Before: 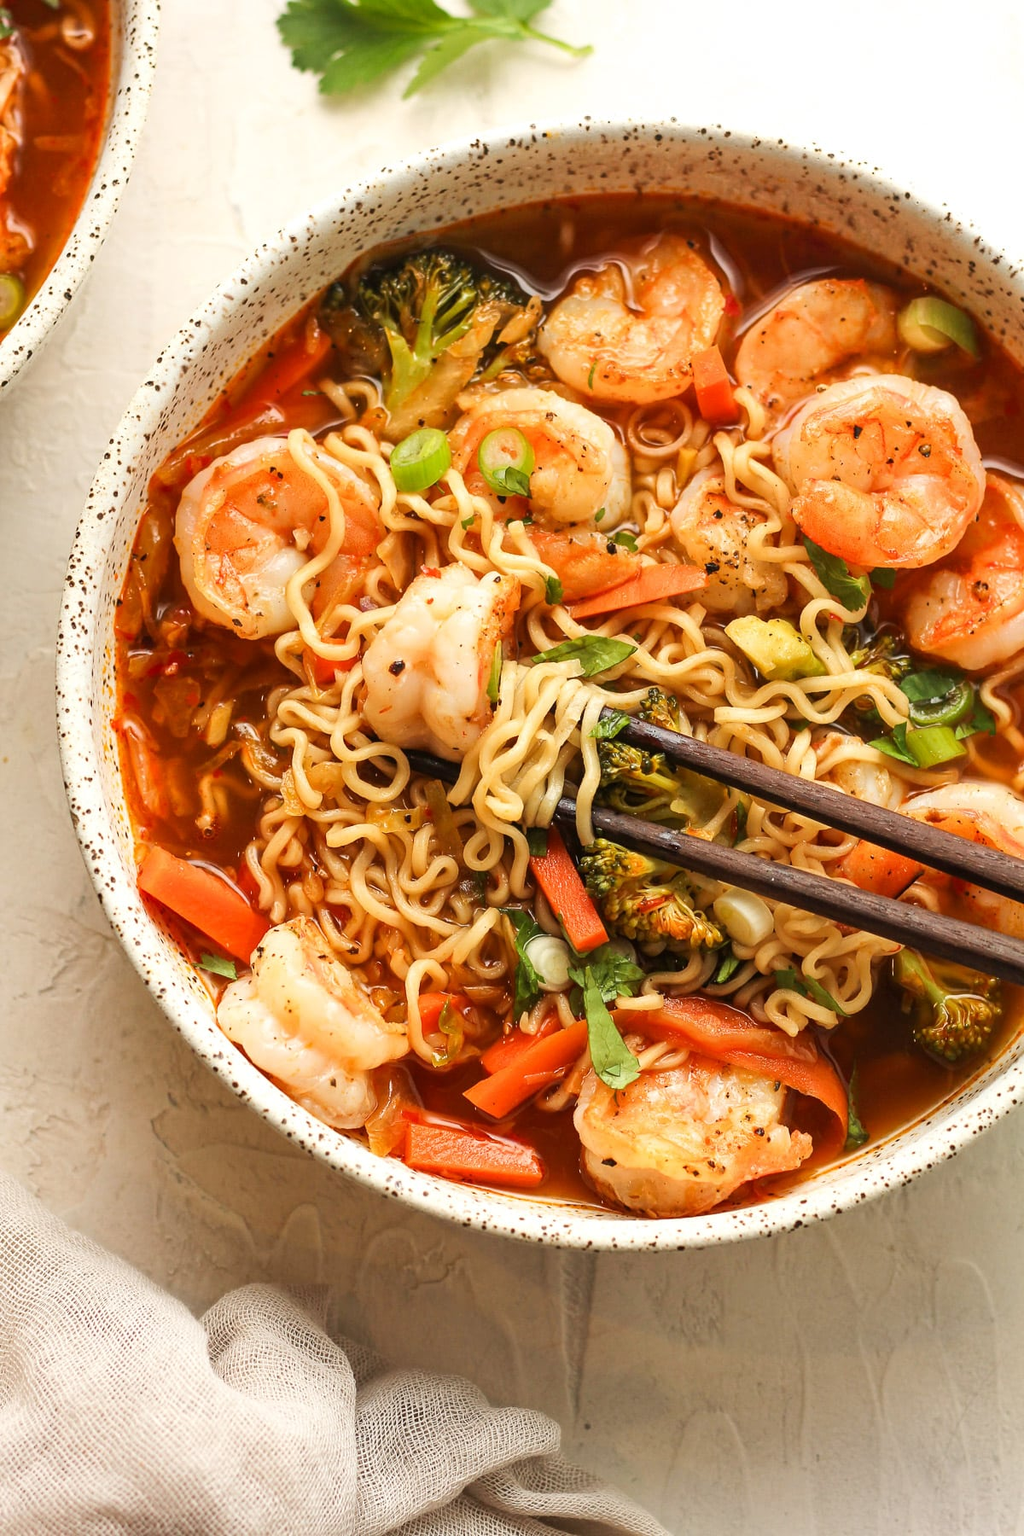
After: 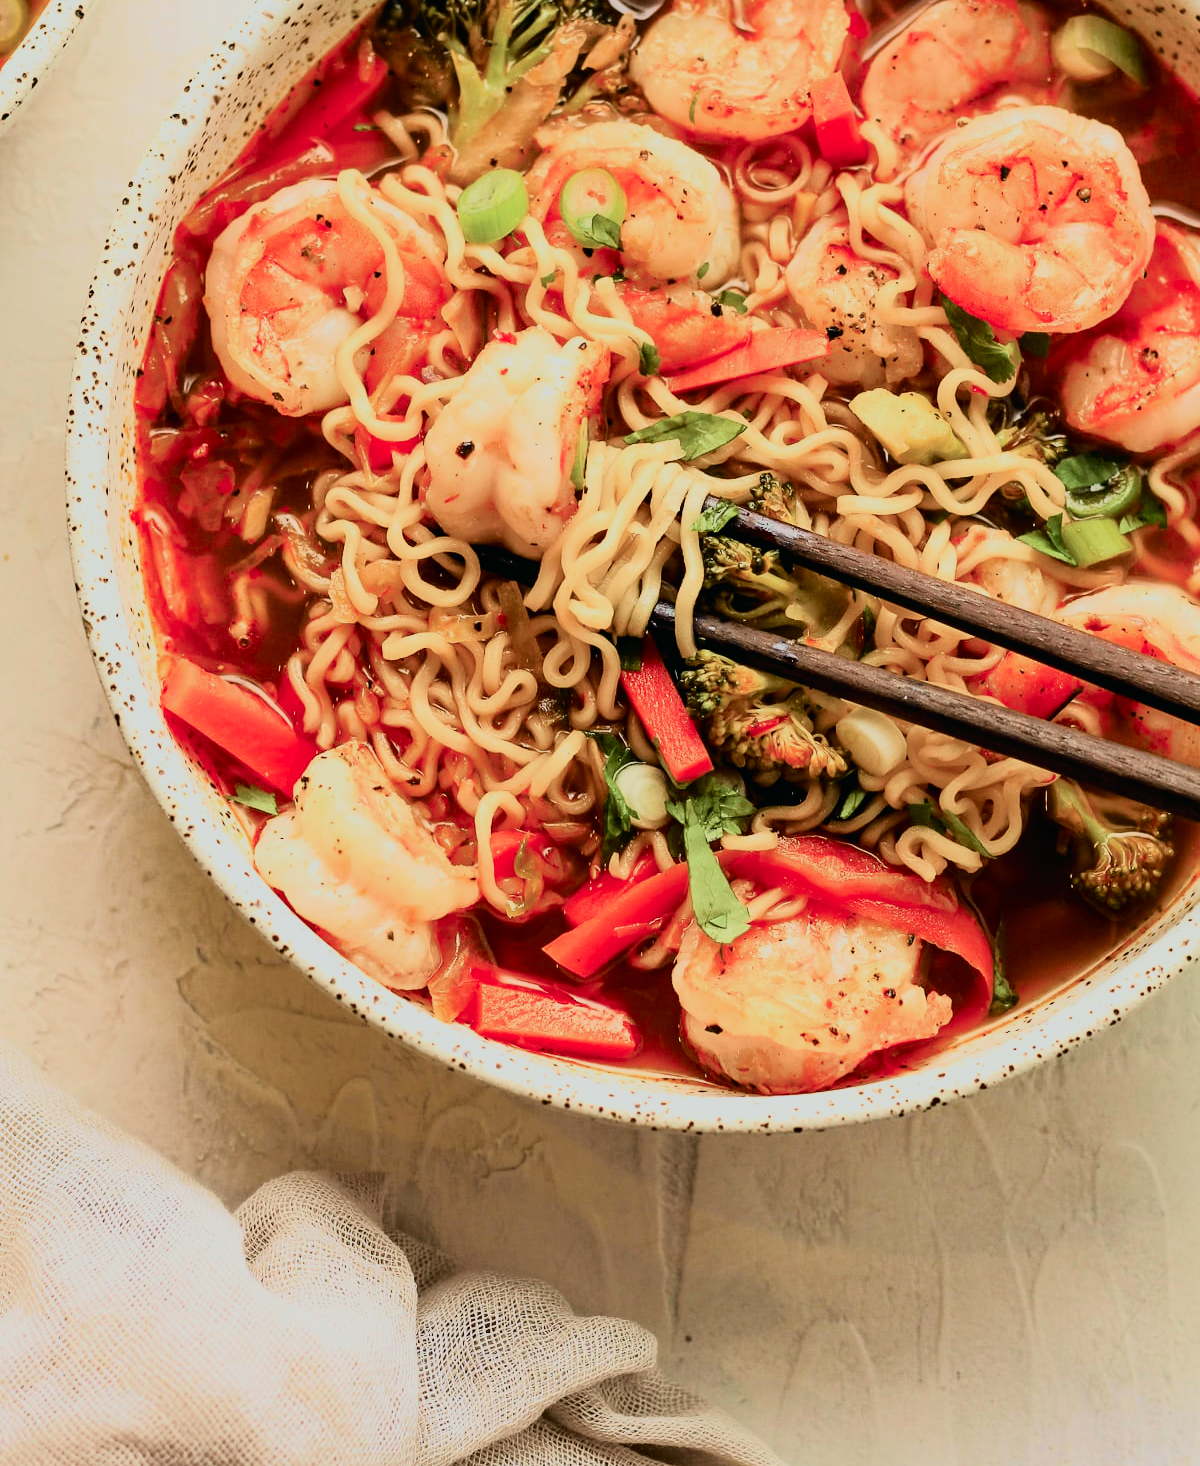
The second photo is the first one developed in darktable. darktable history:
filmic rgb: black relative exposure -6.15 EV, white relative exposure 6.96 EV, hardness 2.23, color science v6 (2022)
tone equalizer: on, module defaults
crop and rotate: top 18.507%
exposure: compensate exposure bias true, compensate highlight preservation false
tone curve: curves: ch0 [(0, 0.008) (0.081, 0.044) (0.177, 0.123) (0.283, 0.253) (0.416, 0.449) (0.495, 0.524) (0.661, 0.756) (0.796, 0.859) (1, 0.951)]; ch1 [(0, 0) (0.161, 0.092) (0.35, 0.33) (0.392, 0.392) (0.427, 0.426) (0.479, 0.472) (0.505, 0.5) (0.521, 0.524) (0.567, 0.564) (0.583, 0.588) (0.625, 0.627) (0.678, 0.733) (1, 1)]; ch2 [(0, 0) (0.346, 0.362) (0.404, 0.427) (0.502, 0.499) (0.531, 0.523) (0.544, 0.561) (0.58, 0.59) (0.629, 0.642) (0.717, 0.678) (1, 1)], color space Lab, independent channels, preserve colors none
